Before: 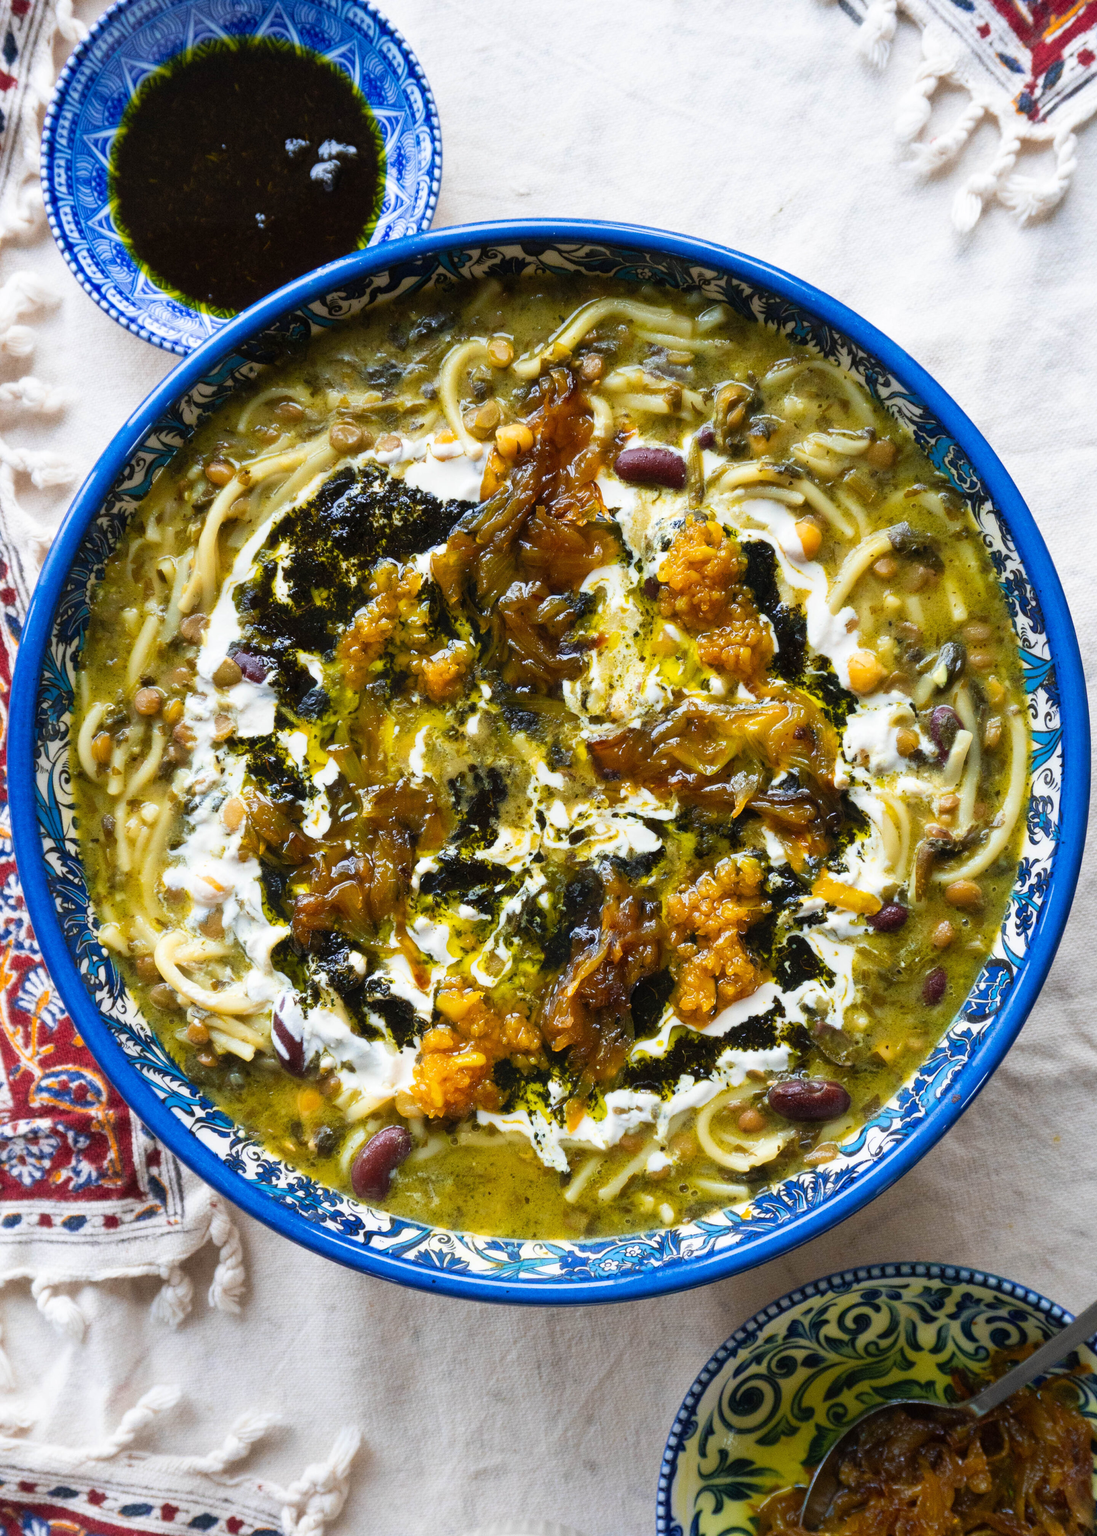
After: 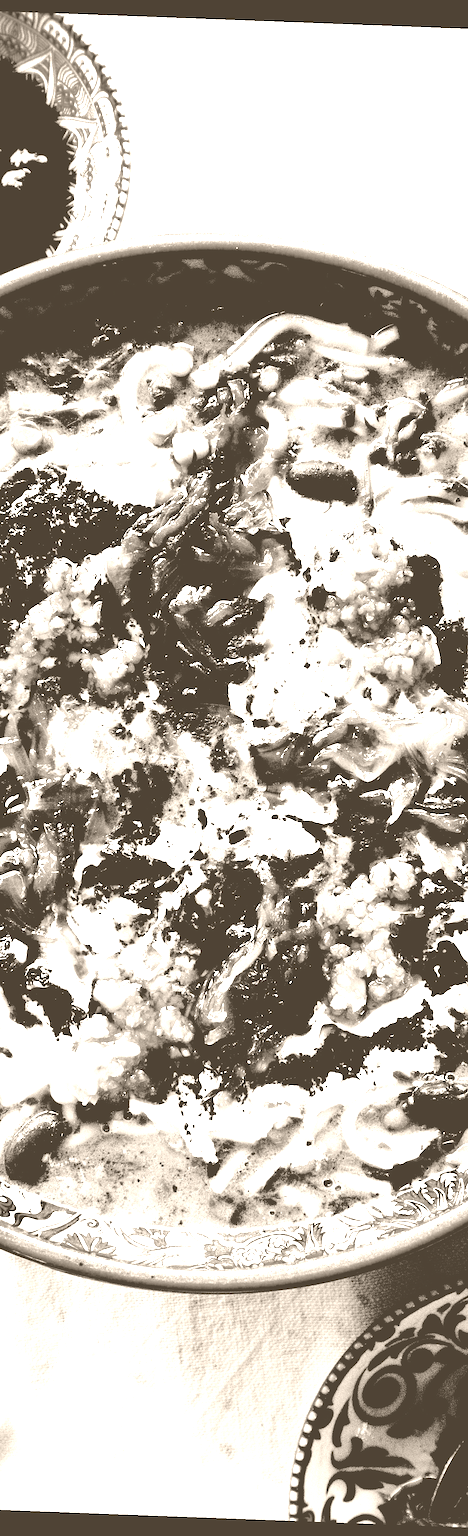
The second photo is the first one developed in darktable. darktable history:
rotate and perspective: rotation 2.17°, automatic cropping off
filmic rgb: black relative exposure -1 EV, white relative exposure 2.05 EV, hardness 1.52, contrast 2.25, enable highlight reconstruction true
crop: left 31.229%, right 27.105%
colorize: hue 34.49°, saturation 35.33%, source mix 100%, version 1
